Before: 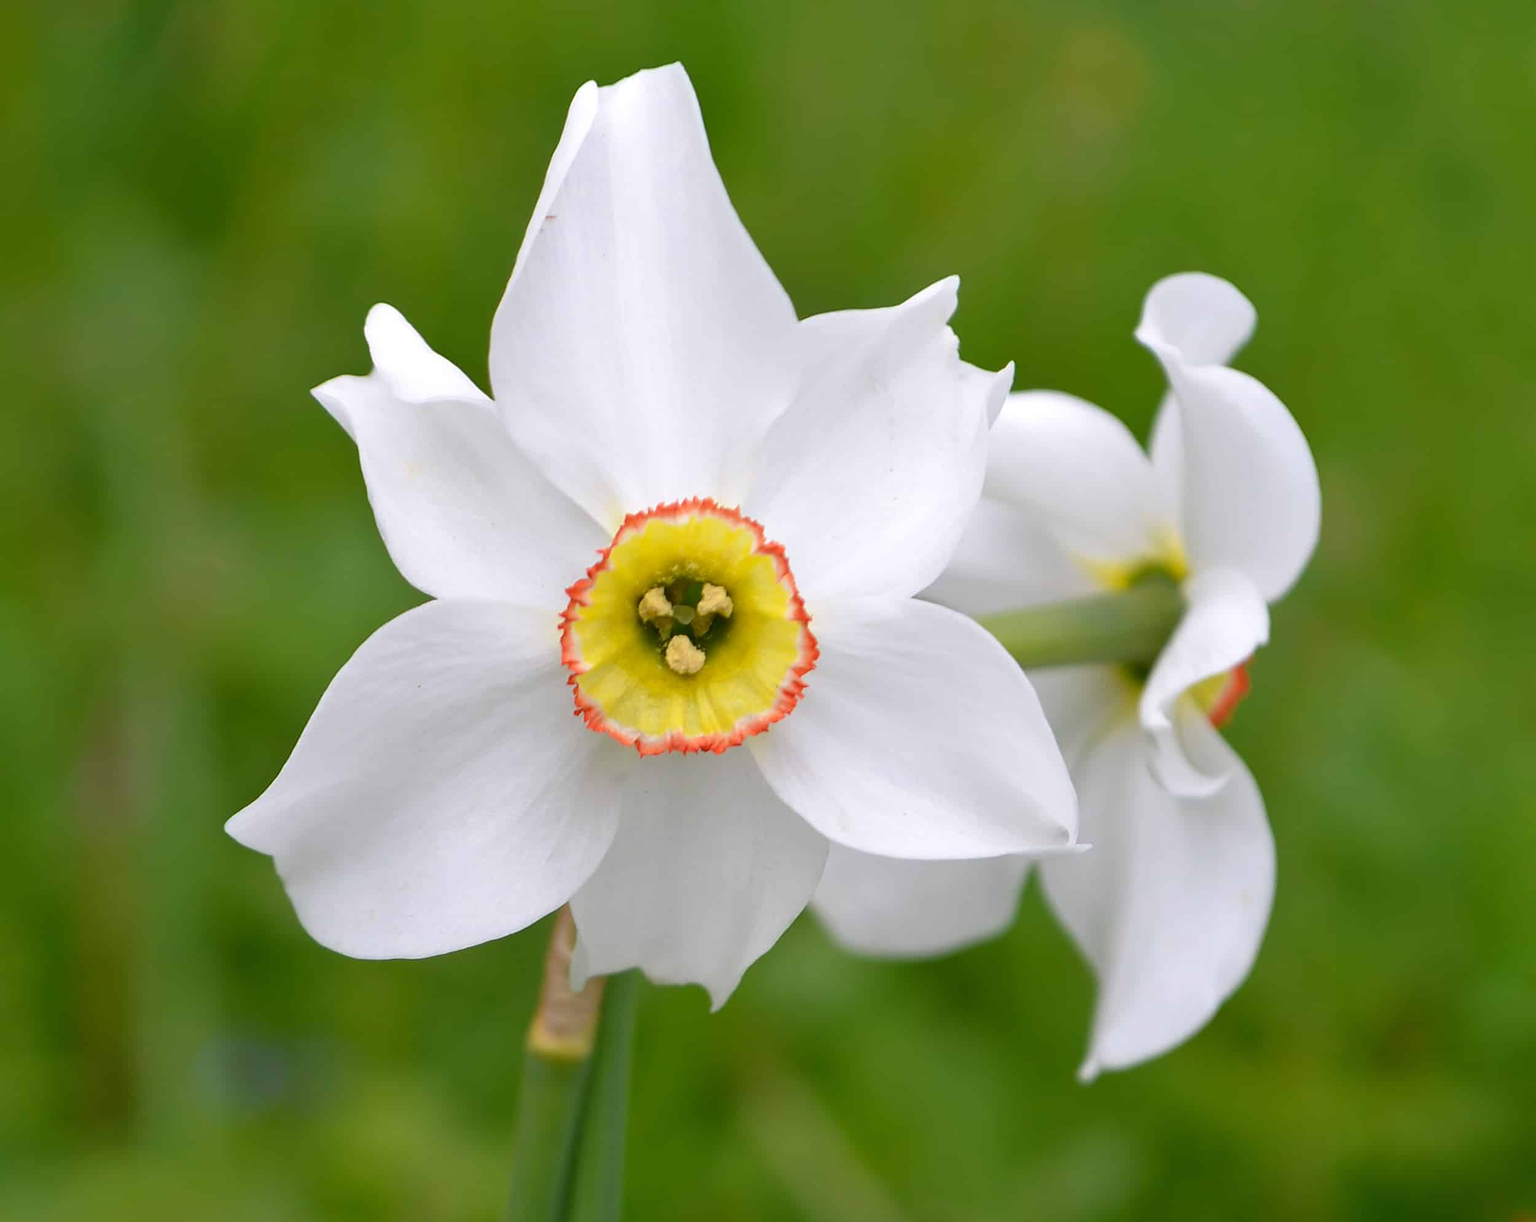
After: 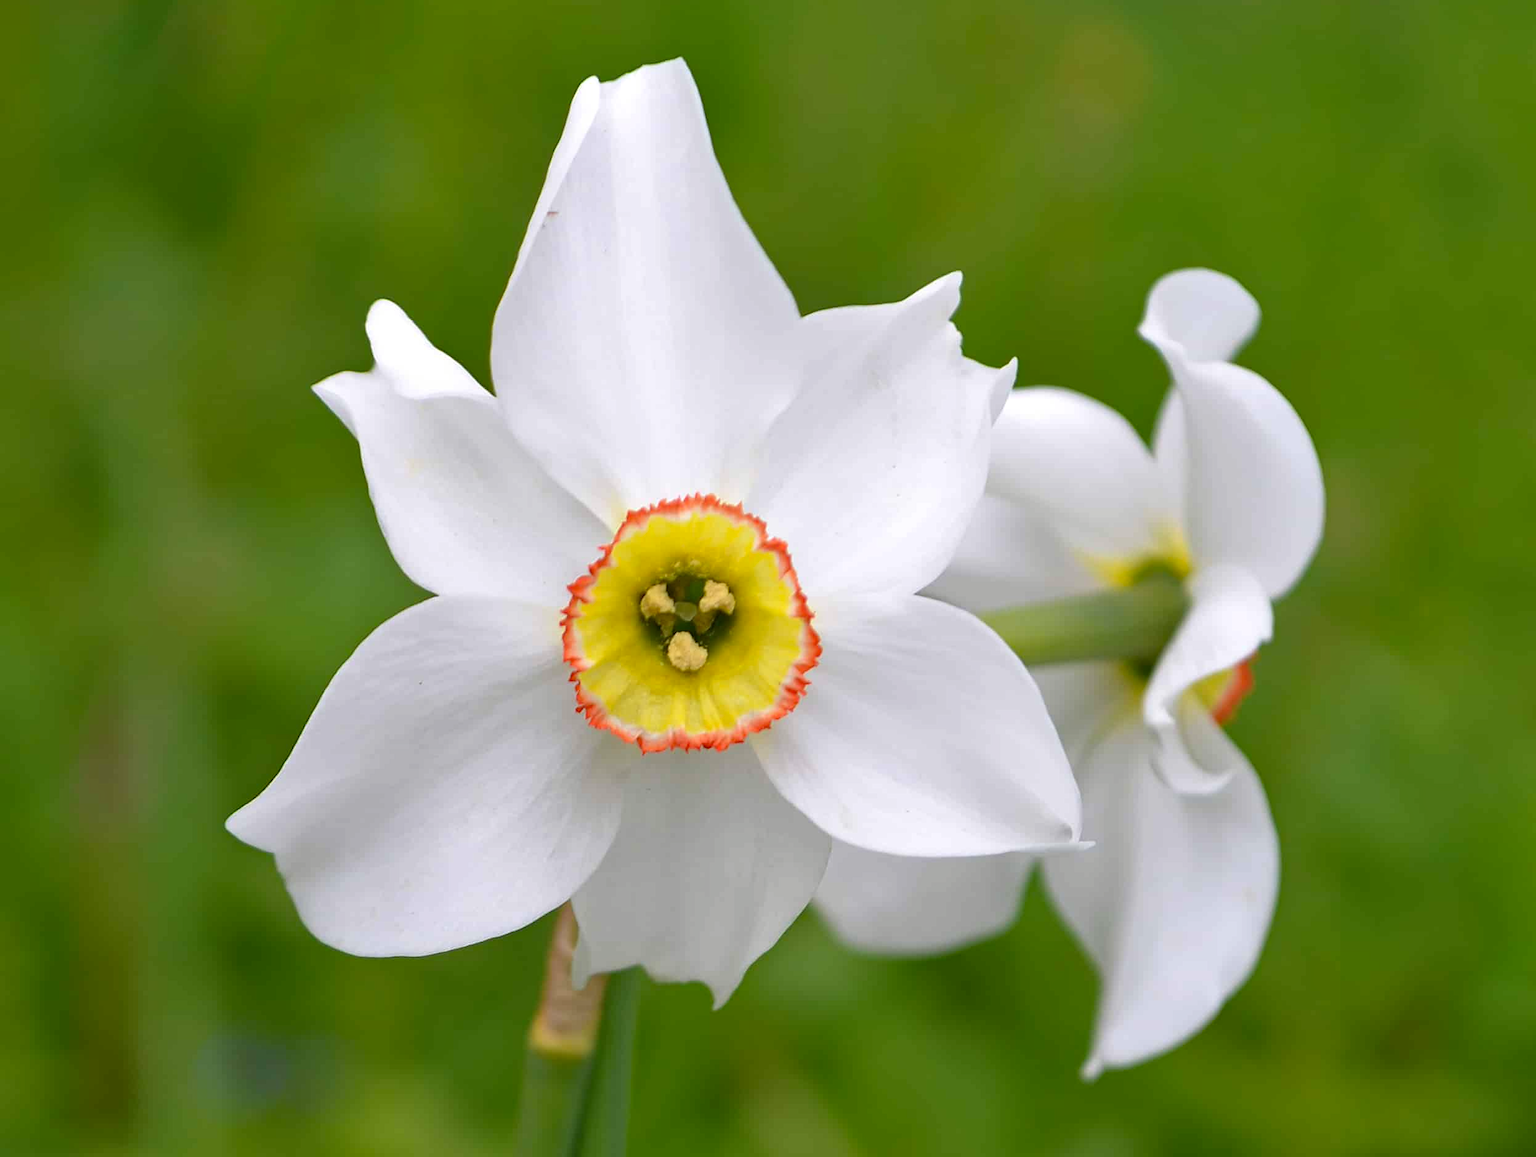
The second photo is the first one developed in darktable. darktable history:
haze removal: compatibility mode true, adaptive false
crop: top 0.448%, right 0.264%, bottom 5.045%
